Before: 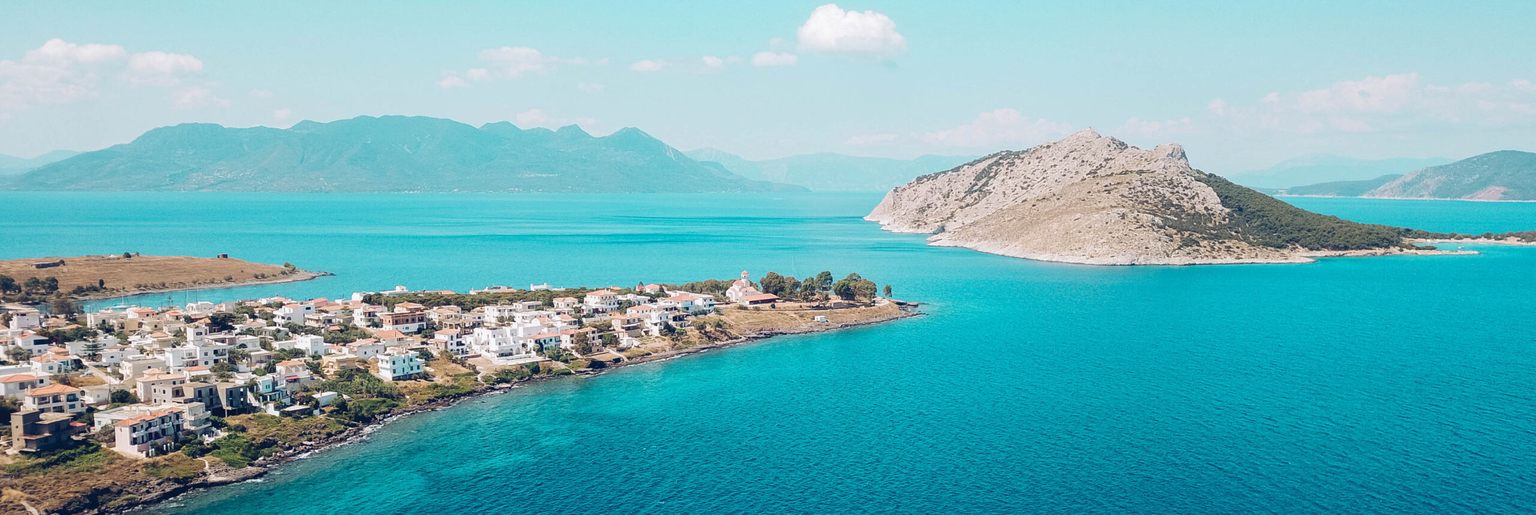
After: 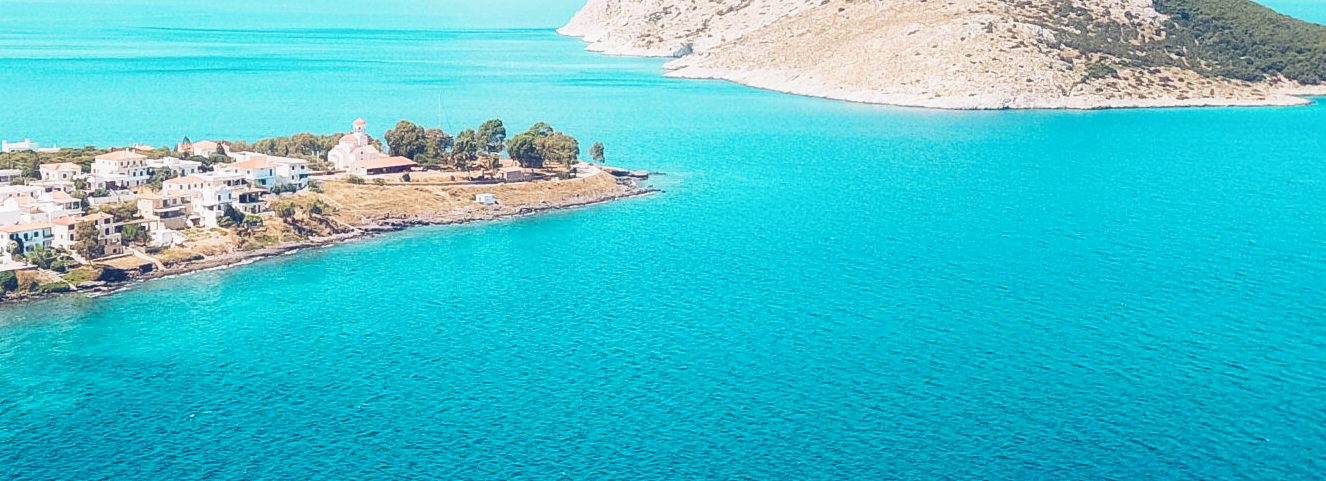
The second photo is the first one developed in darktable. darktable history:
crop: left 34.479%, top 38.822%, right 13.718%, bottom 5.172%
contrast equalizer: y [[0.5, 0.486, 0.447, 0.446, 0.489, 0.5], [0.5 ×6], [0.5 ×6], [0 ×6], [0 ×6]]
base curve: curves: ch0 [(0, 0) (0.579, 0.807) (1, 1)], preserve colors none
